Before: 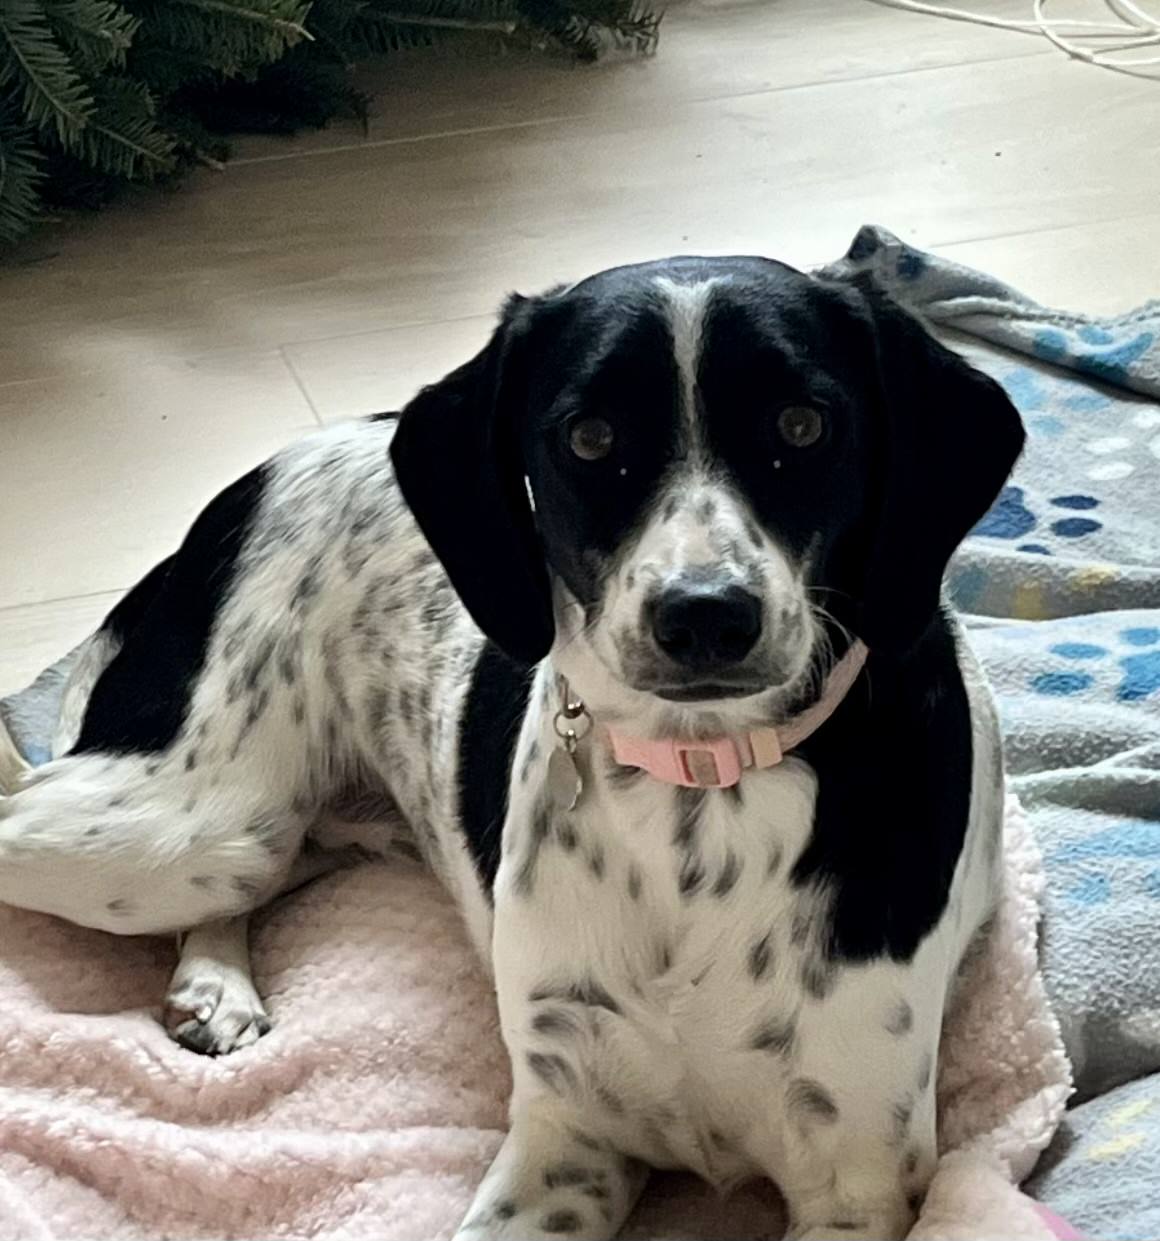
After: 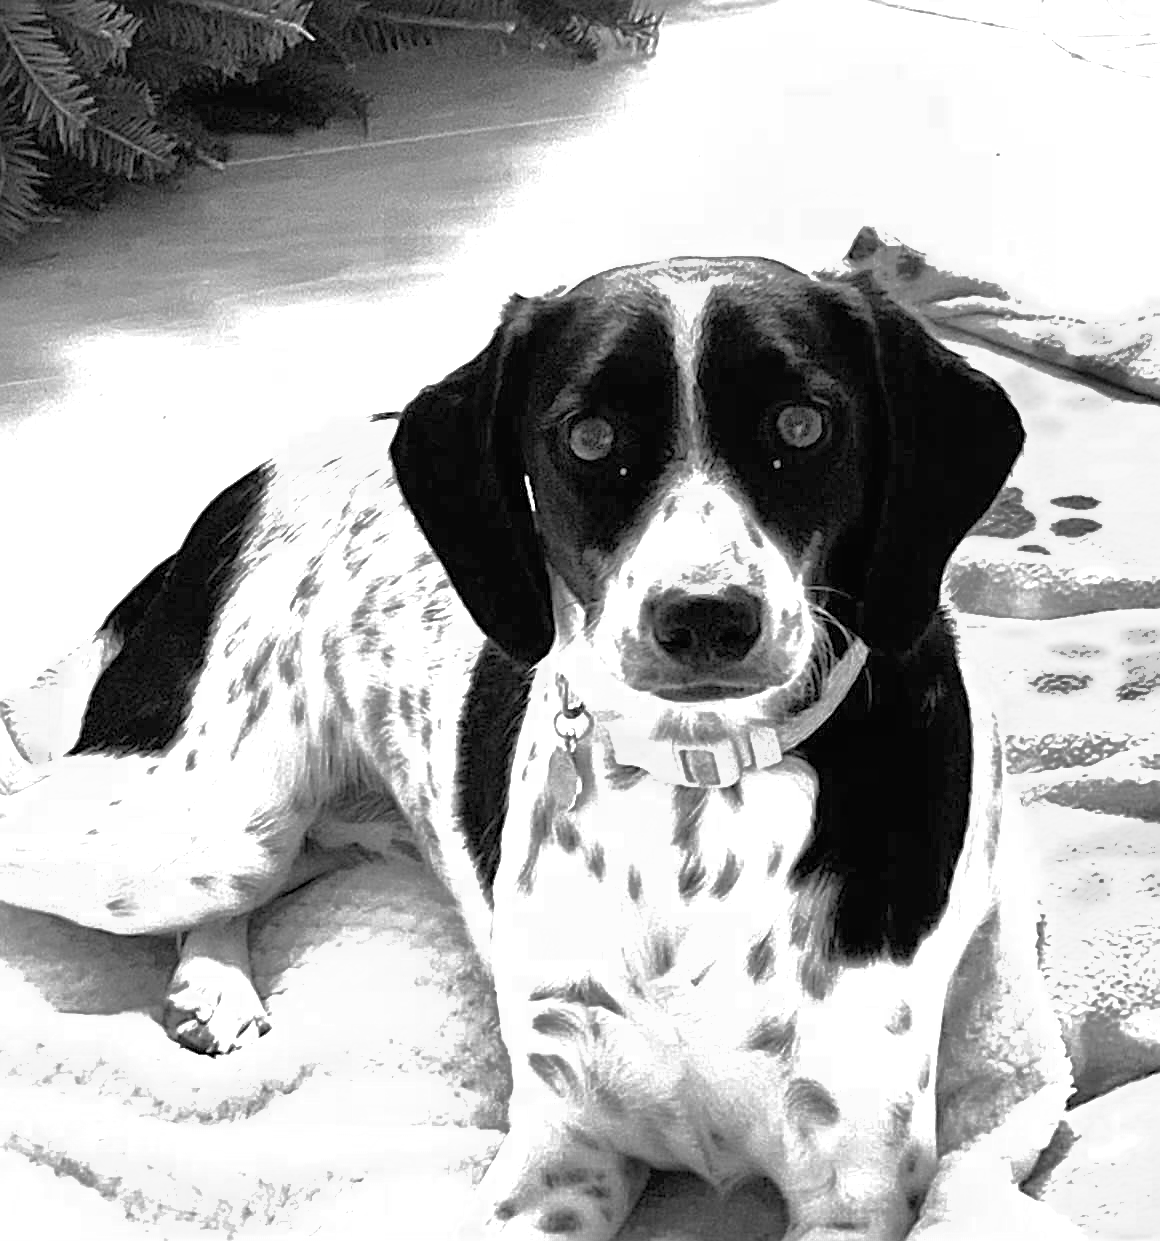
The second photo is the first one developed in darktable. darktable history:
shadows and highlights: on, module defaults
exposure: black level correction 0, exposure 1.741 EV, compensate exposure bias true, compensate highlight preservation false
sharpen: on, module defaults
color zones: curves: ch0 [(0.002, 0.593) (0.143, 0.417) (0.285, 0.541) (0.455, 0.289) (0.608, 0.327) (0.727, 0.283) (0.869, 0.571) (1, 0.603)]; ch1 [(0, 0) (0.143, 0) (0.286, 0) (0.429, 0) (0.571, 0) (0.714, 0) (0.857, 0)]
